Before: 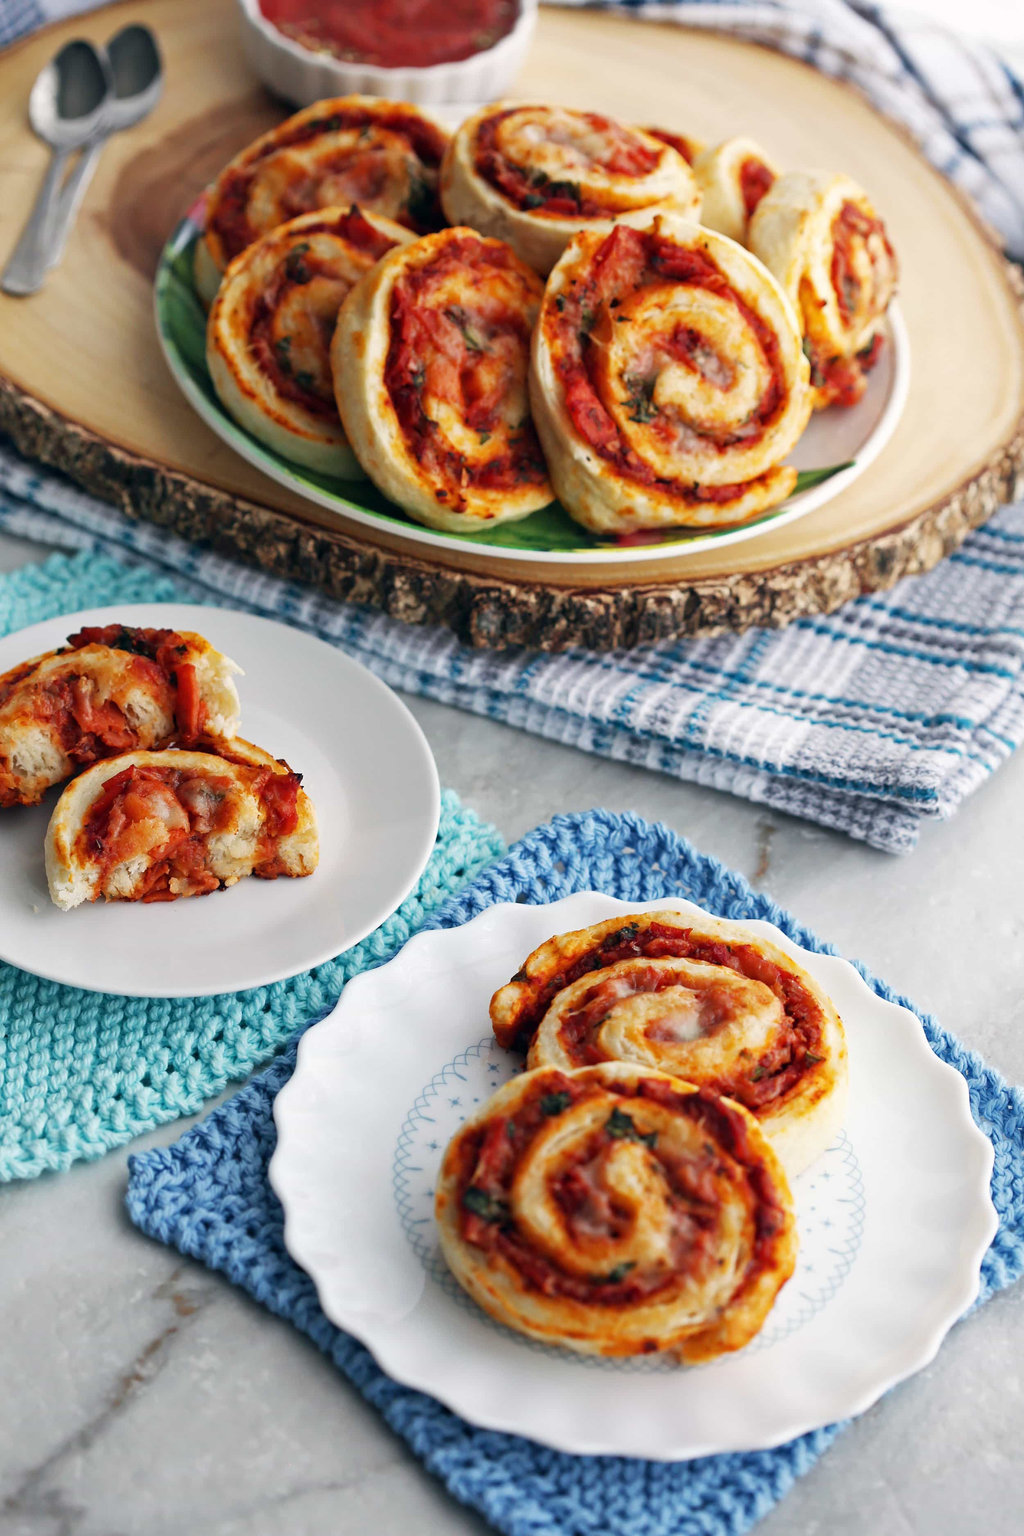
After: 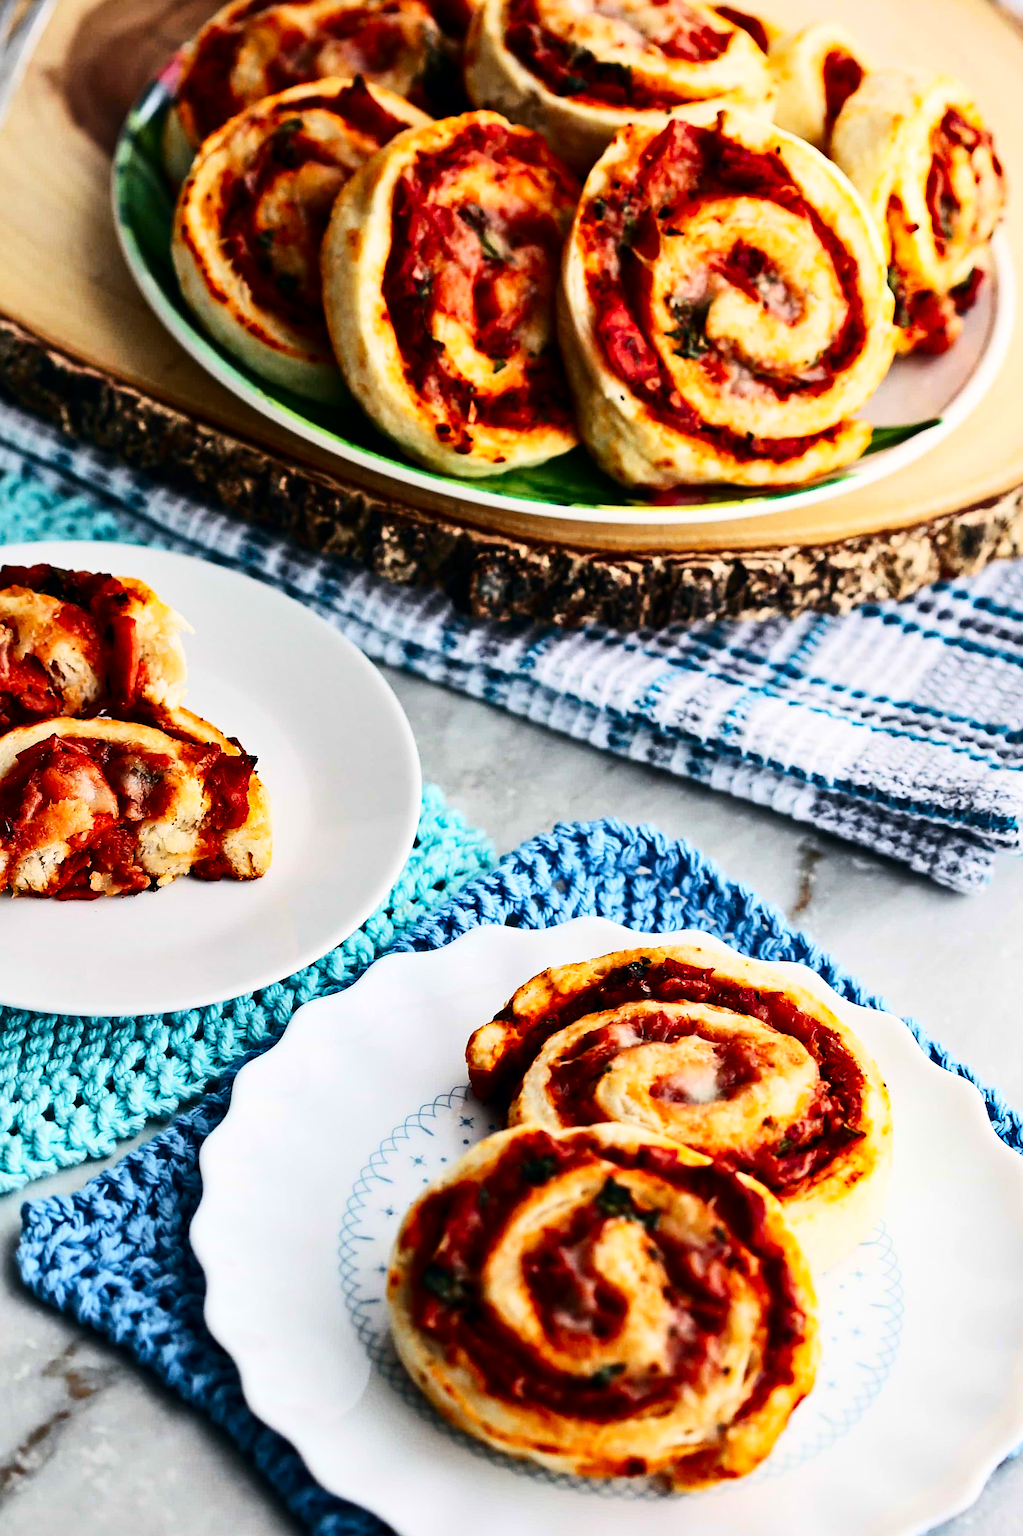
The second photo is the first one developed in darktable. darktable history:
contrast brightness saturation: contrast 0.32, brightness -0.08, saturation 0.17
sharpen: on, module defaults
shadows and highlights: low approximation 0.01, soften with gaussian
crop and rotate: angle -3.27°, left 5.211%, top 5.211%, right 4.607%, bottom 4.607%
tone curve: curves: ch0 [(0, 0) (0.004, 0.001) (0.133, 0.112) (0.325, 0.362) (0.832, 0.893) (1, 1)], color space Lab, linked channels, preserve colors none
